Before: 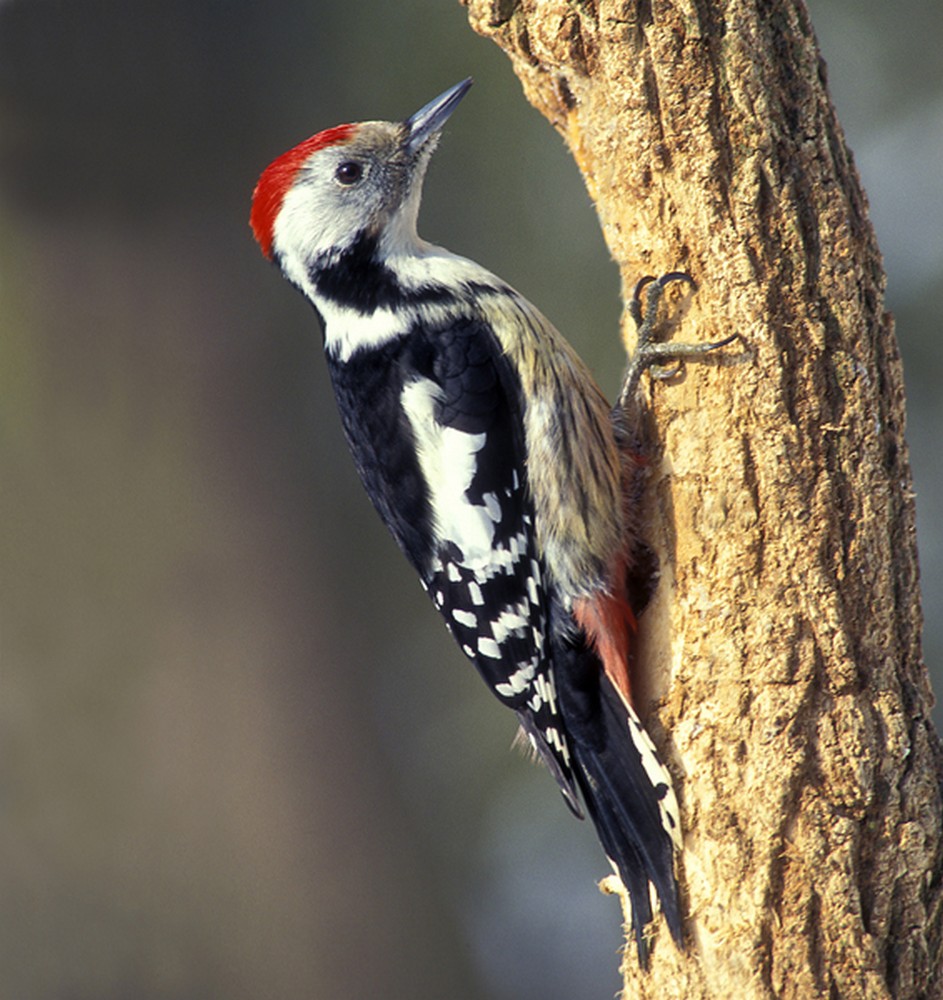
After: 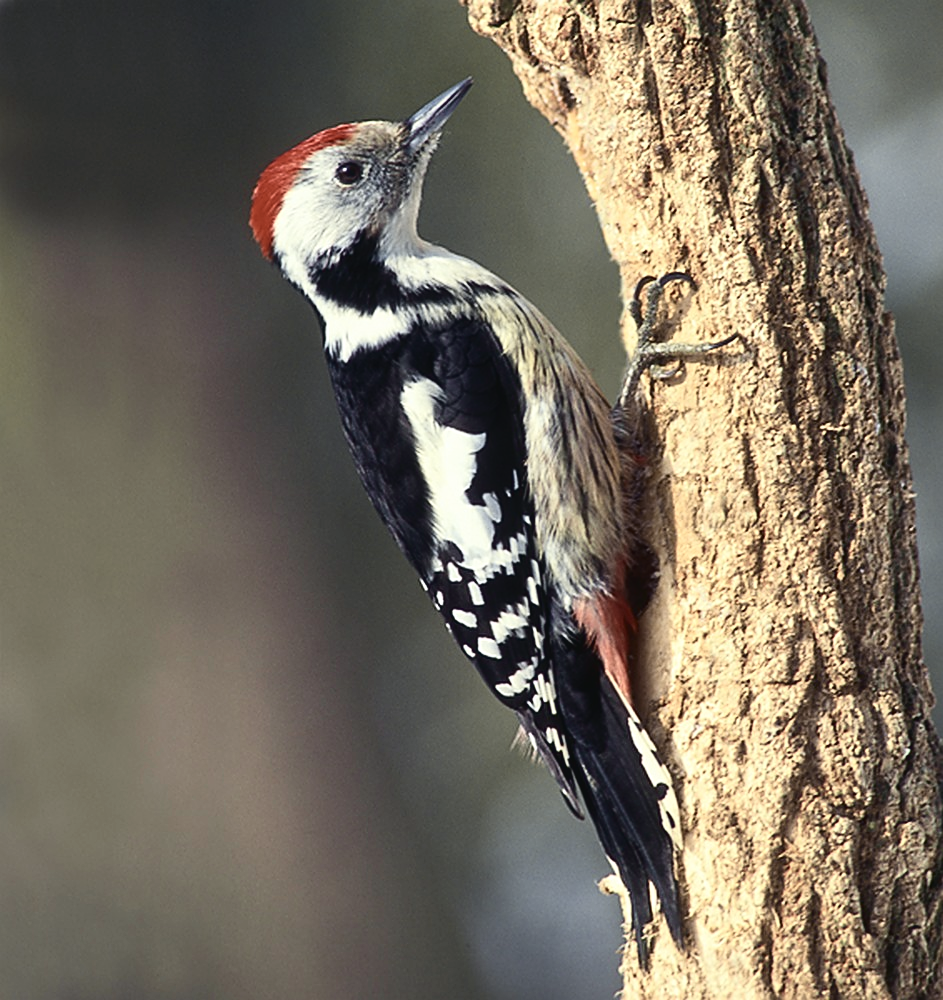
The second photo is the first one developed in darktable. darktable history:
sharpen: on, module defaults
color correction: highlights b* -0.007, saturation 0.559
tone curve: curves: ch0 [(0.001, 0.034) (0.115, 0.093) (0.251, 0.232) (0.382, 0.397) (0.652, 0.719) (0.802, 0.876) (1, 0.998)]; ch1 [(0, 0) (0.384, 0.324) (0.472, 0.466) (0.504, 0.5) (0.517, 0.533) (0.547, 0.564) (0.582, 0.628) (0.657, 0.727) (1, 1)]; ch2 [(0, 0) (0.278, 0.232) (0.5, 0.5) (0.531, 0.552) (0.61, 0.653) (1, 1)], color space Lab, independent channels, preserve colors none
